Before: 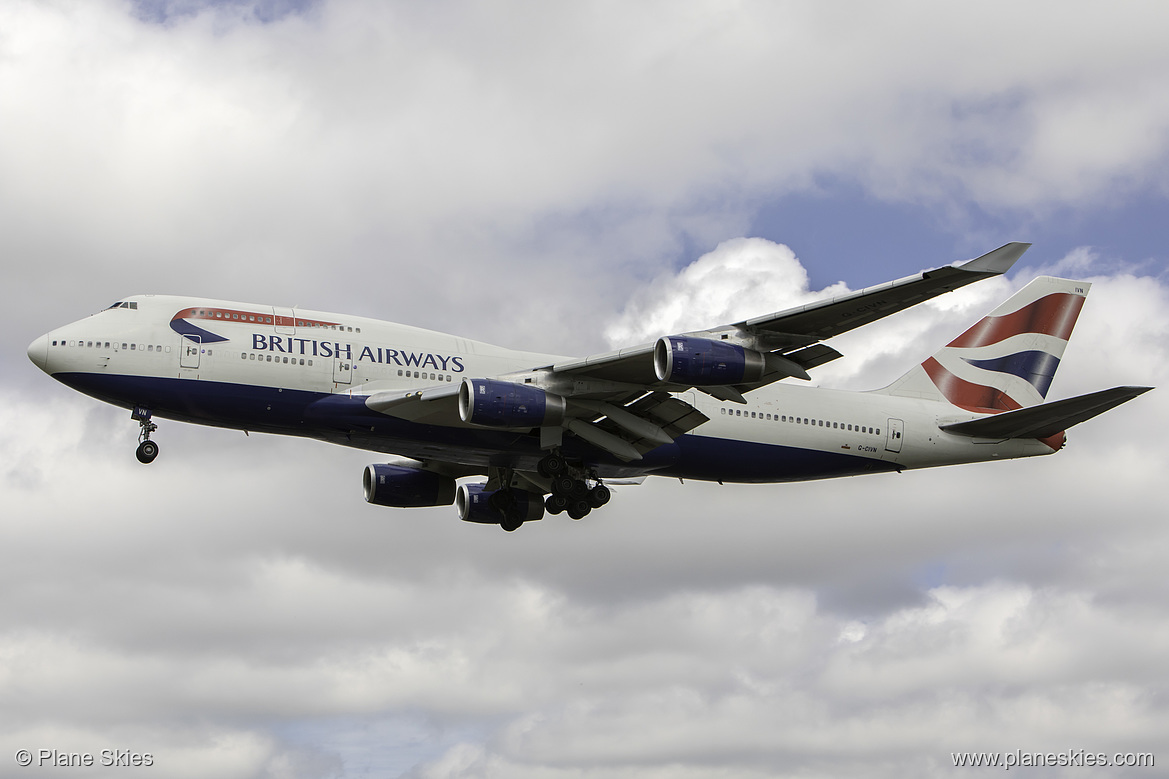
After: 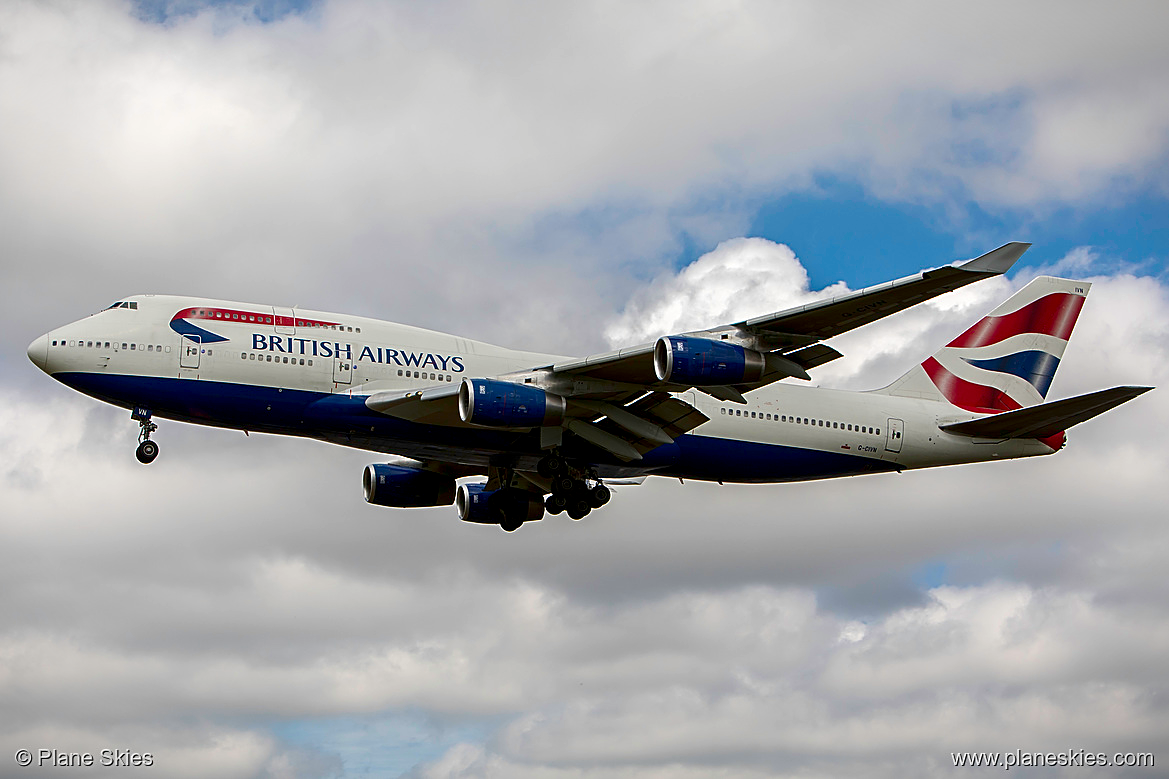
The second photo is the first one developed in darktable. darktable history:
contrast brightness saturation: brightness -0.248, saturation 0.202
exposure: black level correction 0.006, compensate exposure bias true, compensate highlight preservation false
sharpen: on, module defaults
color zones: curves: ch0 [(0.068, 0.464) (0.25, 0.5) (0.48, 0.508) (0.75, 0.536) (0.886, 0.476) (0.967, 0.456)]; ch1 [(0.066, 0.456) (0.25, 0.5) (0.616, 0.508) (0.746, 0.56) (0.934, 0.444)]
vignetting: fall-off start 100.5%, brightness -0.463, saturation -0.311, width/height ratio 1.302
color balance rgb: perceptual saturation grading › global saturation 10.499%
